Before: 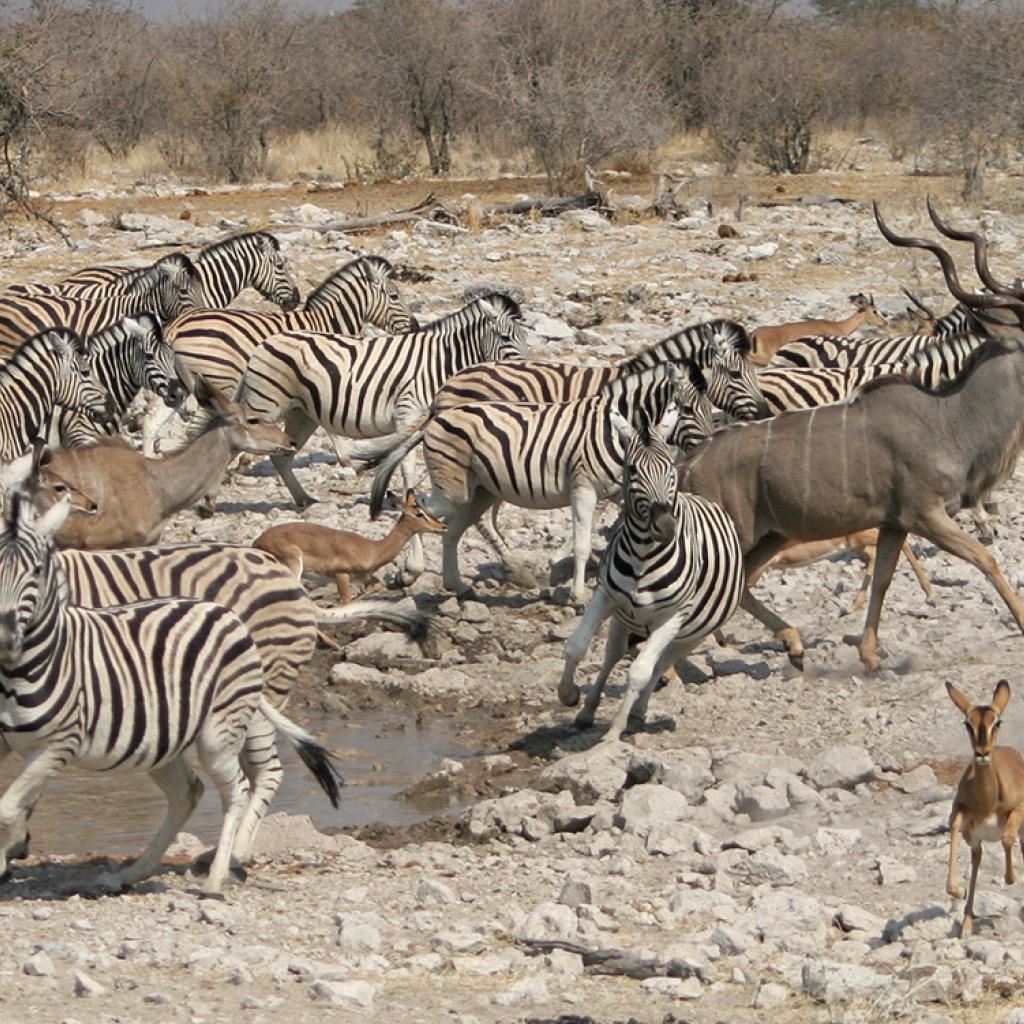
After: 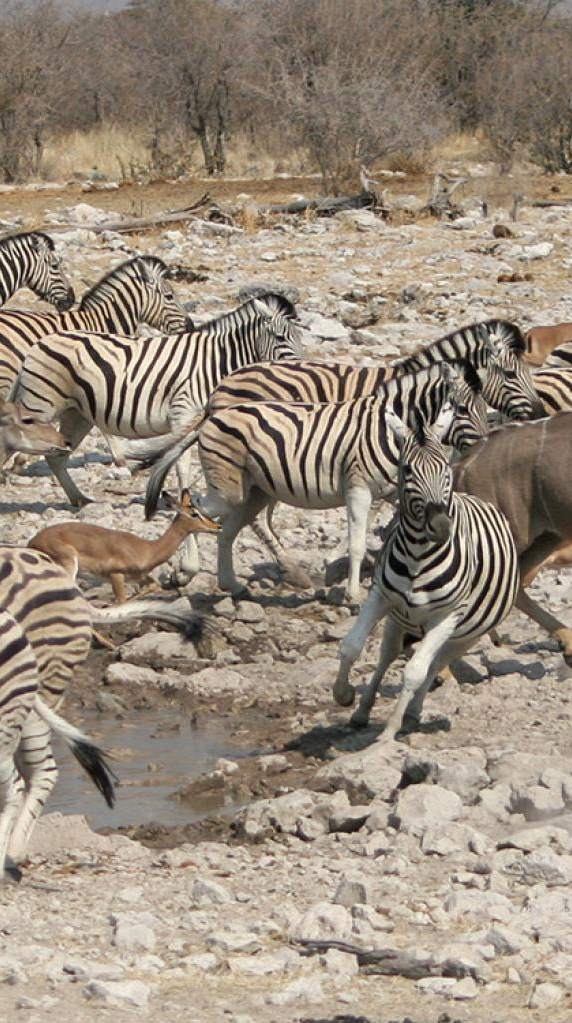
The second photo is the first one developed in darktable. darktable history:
crop: left 21.974%, right 22.107%, bottom 0.008%
